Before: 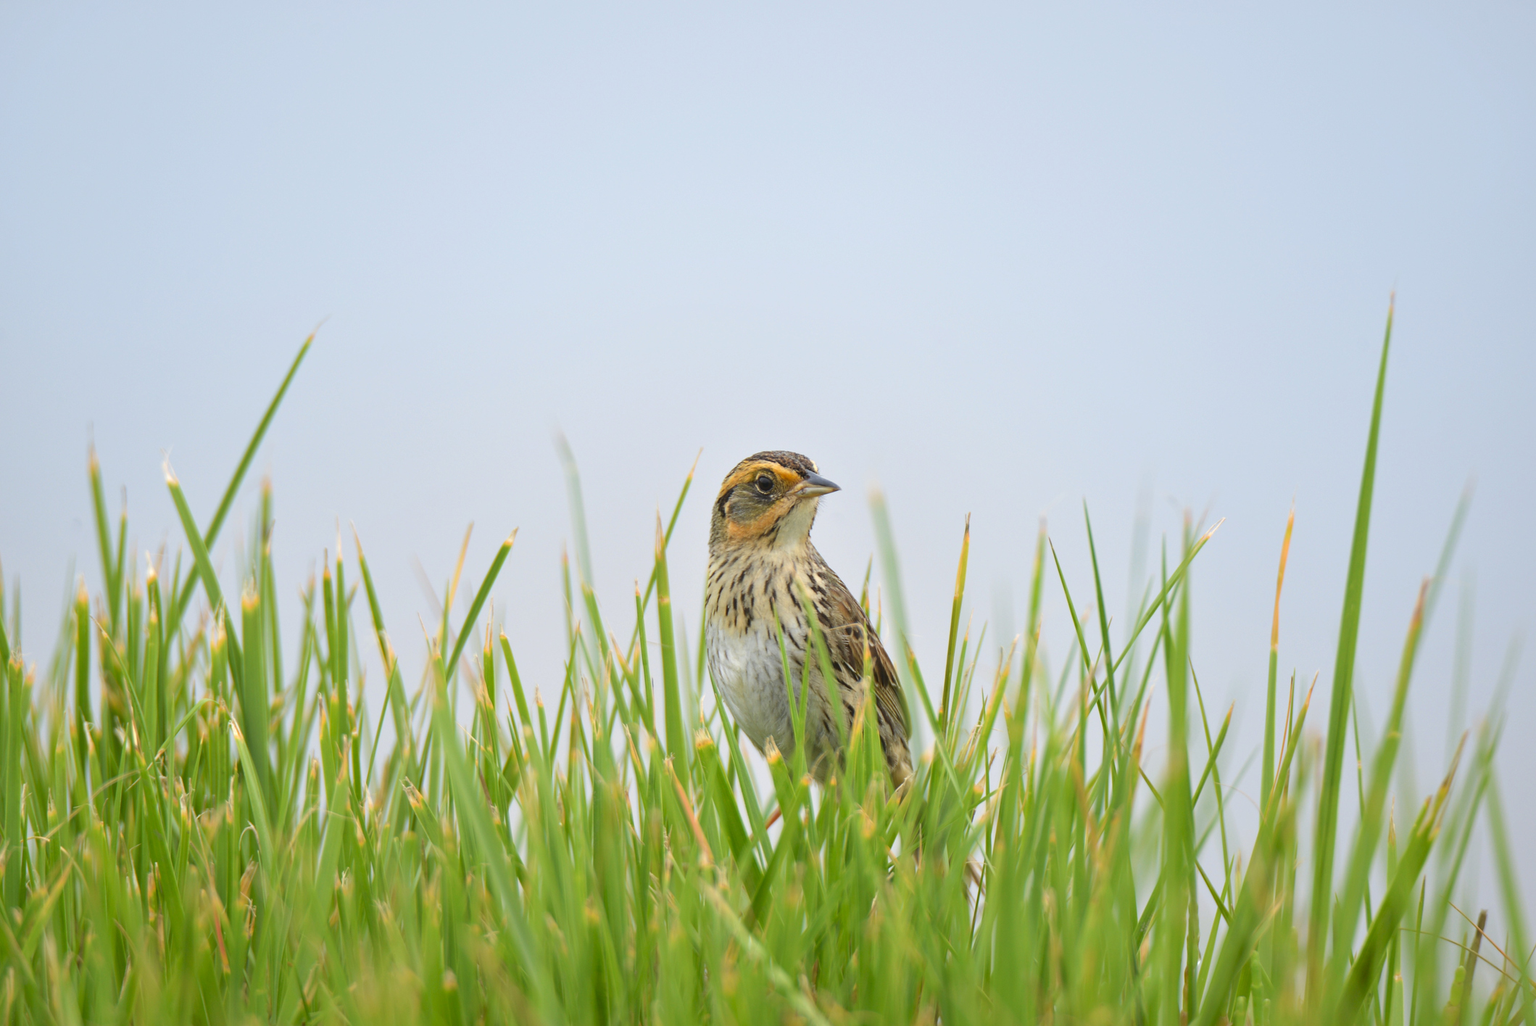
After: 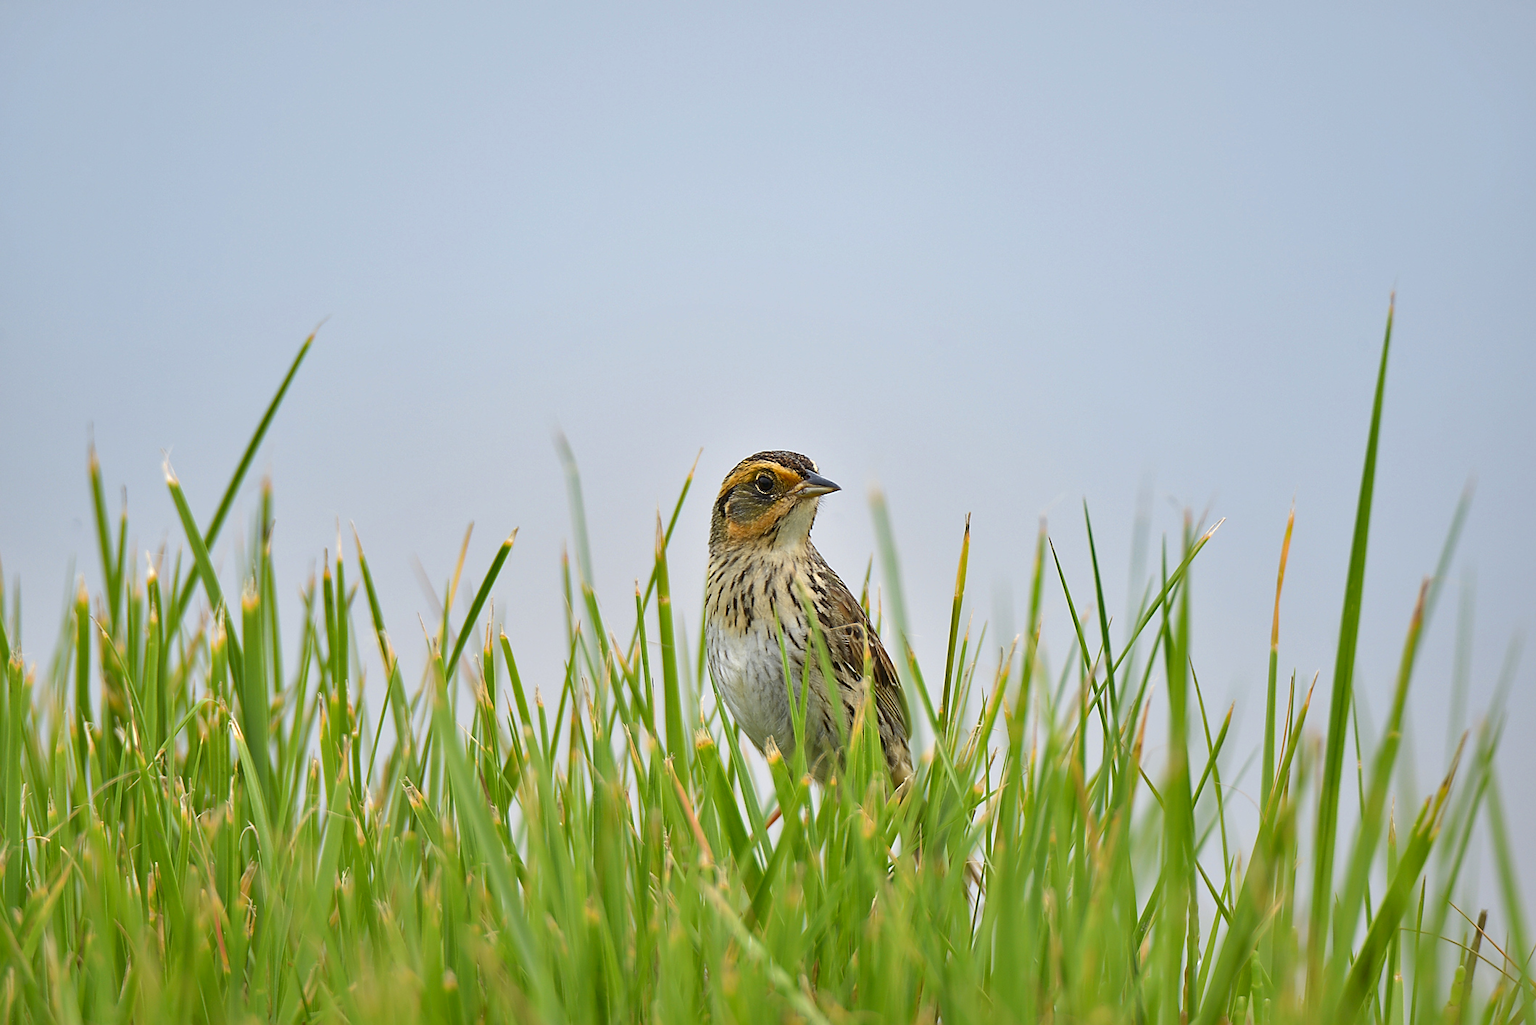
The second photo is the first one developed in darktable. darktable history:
sharpen: radius 1.353, amount 1.247, threshold 0.622
shadows and highlights: soften with gaussian
